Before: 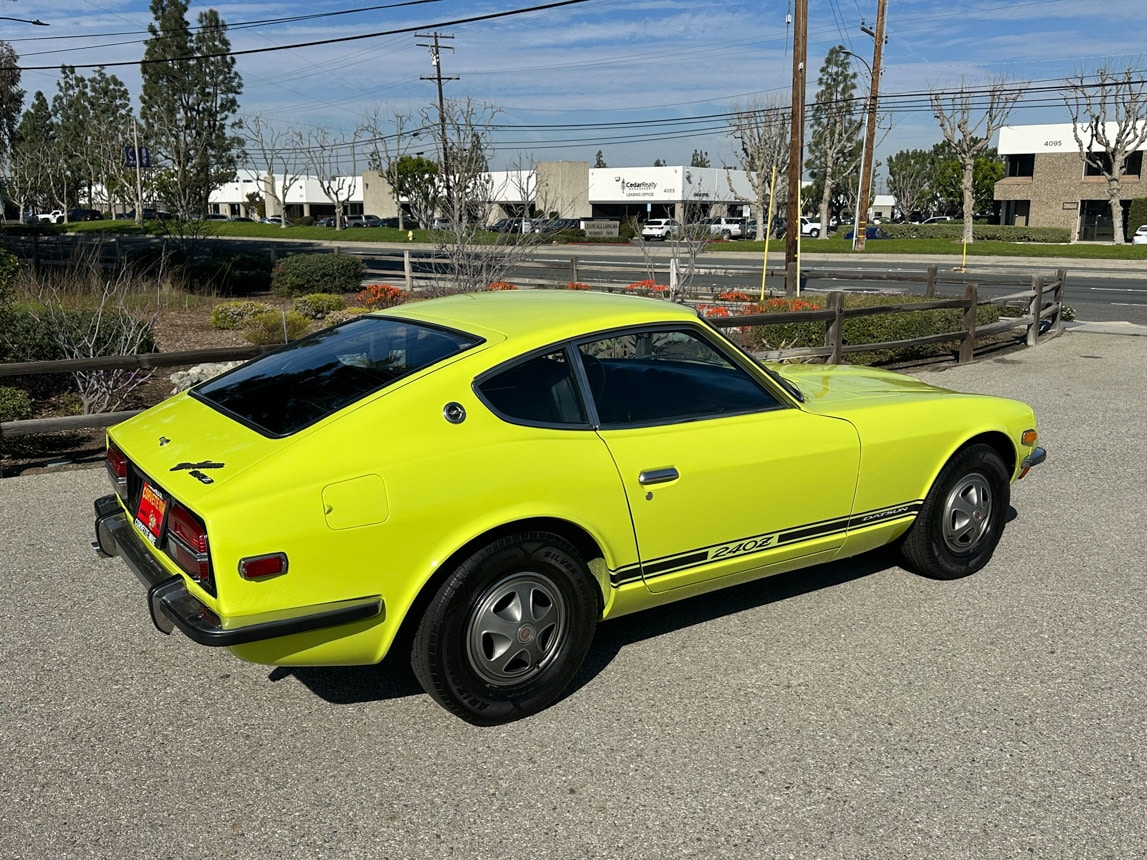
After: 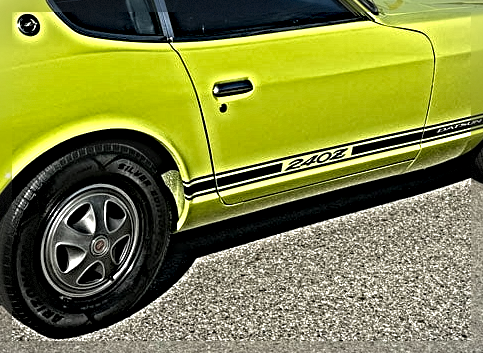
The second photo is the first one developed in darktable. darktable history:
crop: left 37.221%, top 45.169%, right 20.63%, bottom 13.777%
sharpen: radius 6.3, amount 1.8, threshold 0
vignetting: fall-off start 85%, fall-off radius 80%, brightness -0.182, saturation -0.3, width/height ratio 1.219, dithering 8-bit output, unbound false
local contrast: detail 144%
